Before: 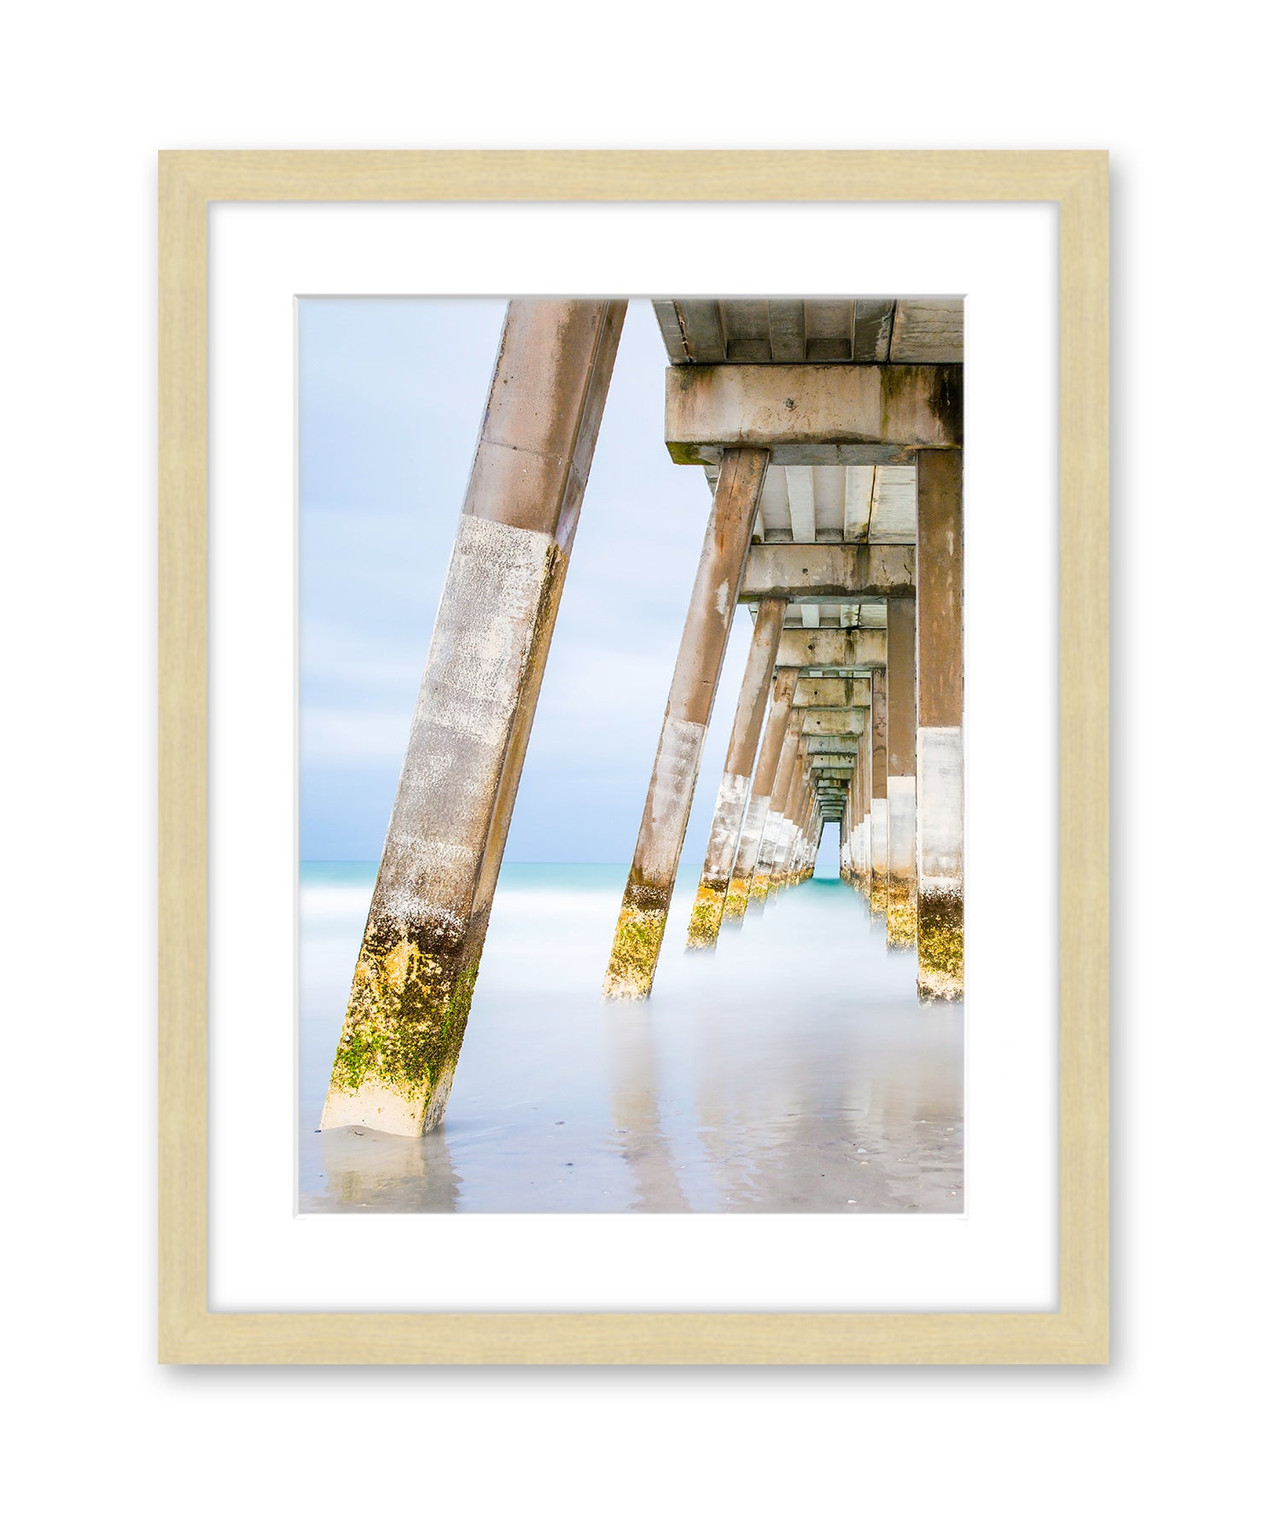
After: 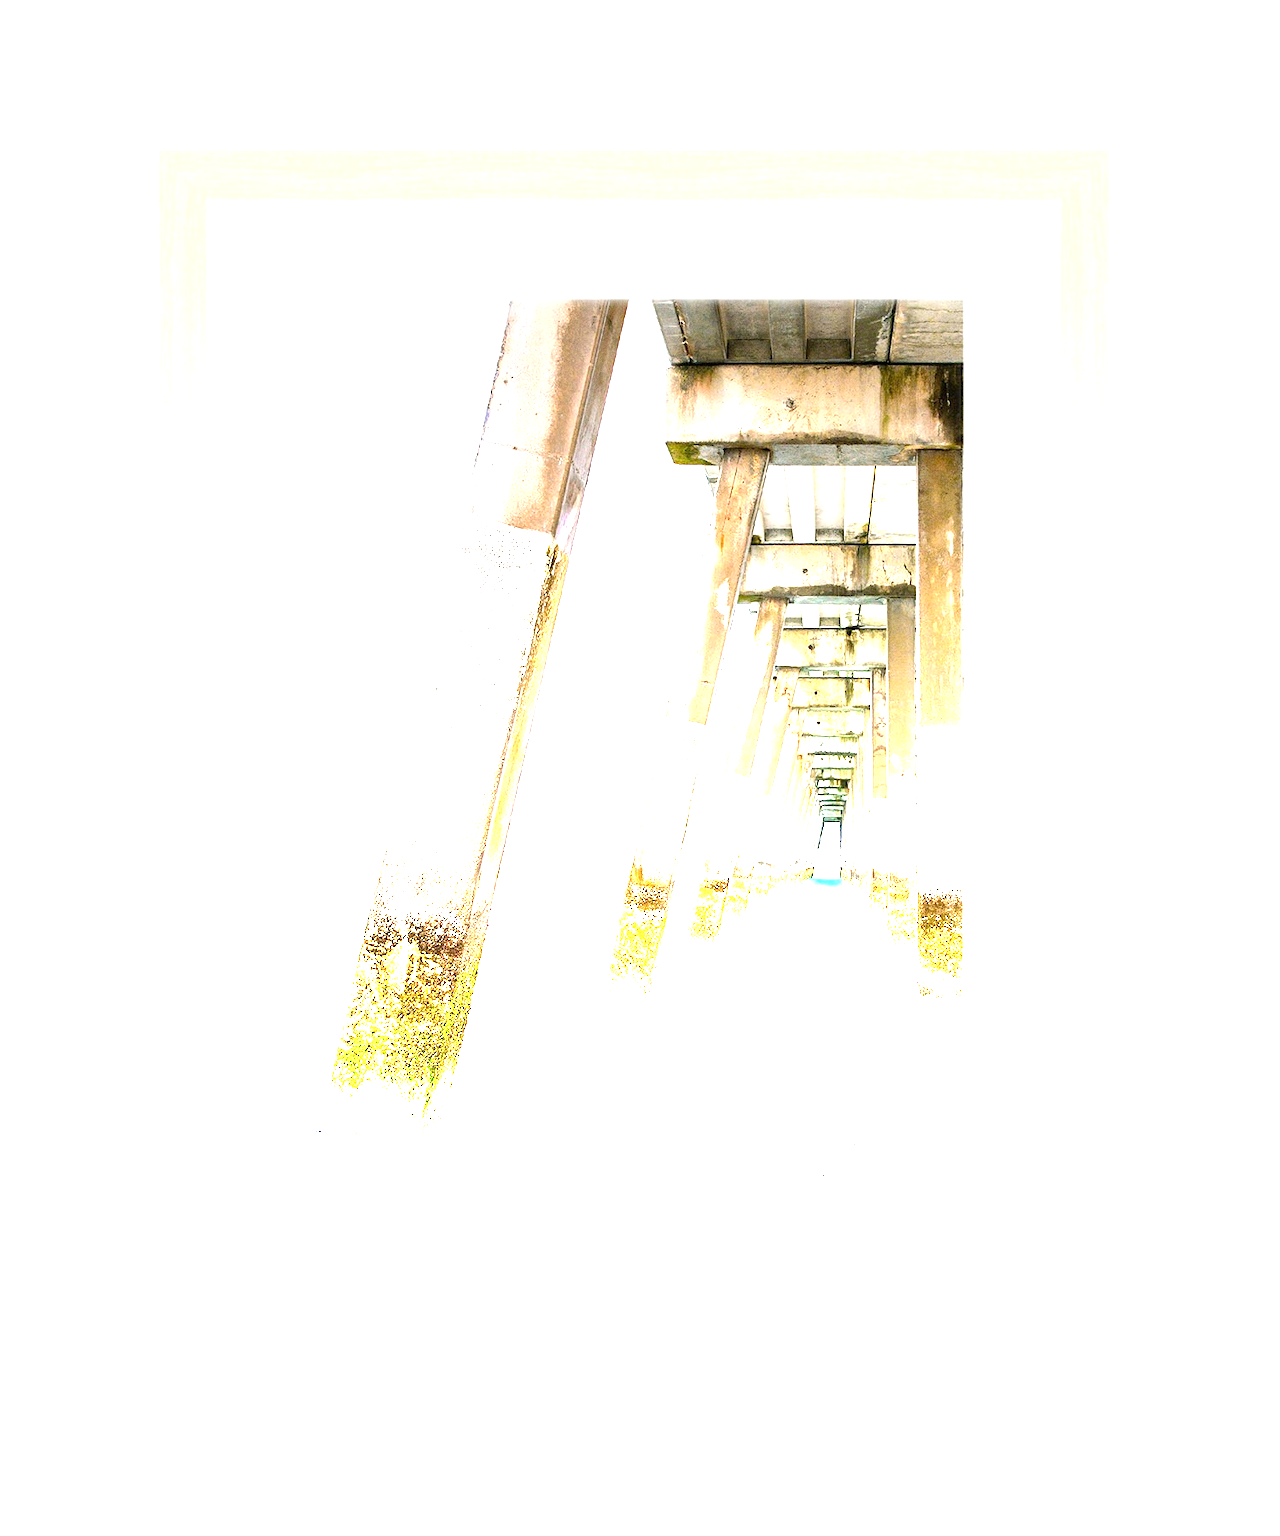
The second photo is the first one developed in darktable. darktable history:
levels: levels [0, 0.352, 0.703]
graduated density: density -3.9 EV
contrast brightness saturation: contrast 0.07
grain: coarseness 0.09 ISO
color balance: contrast -15%
